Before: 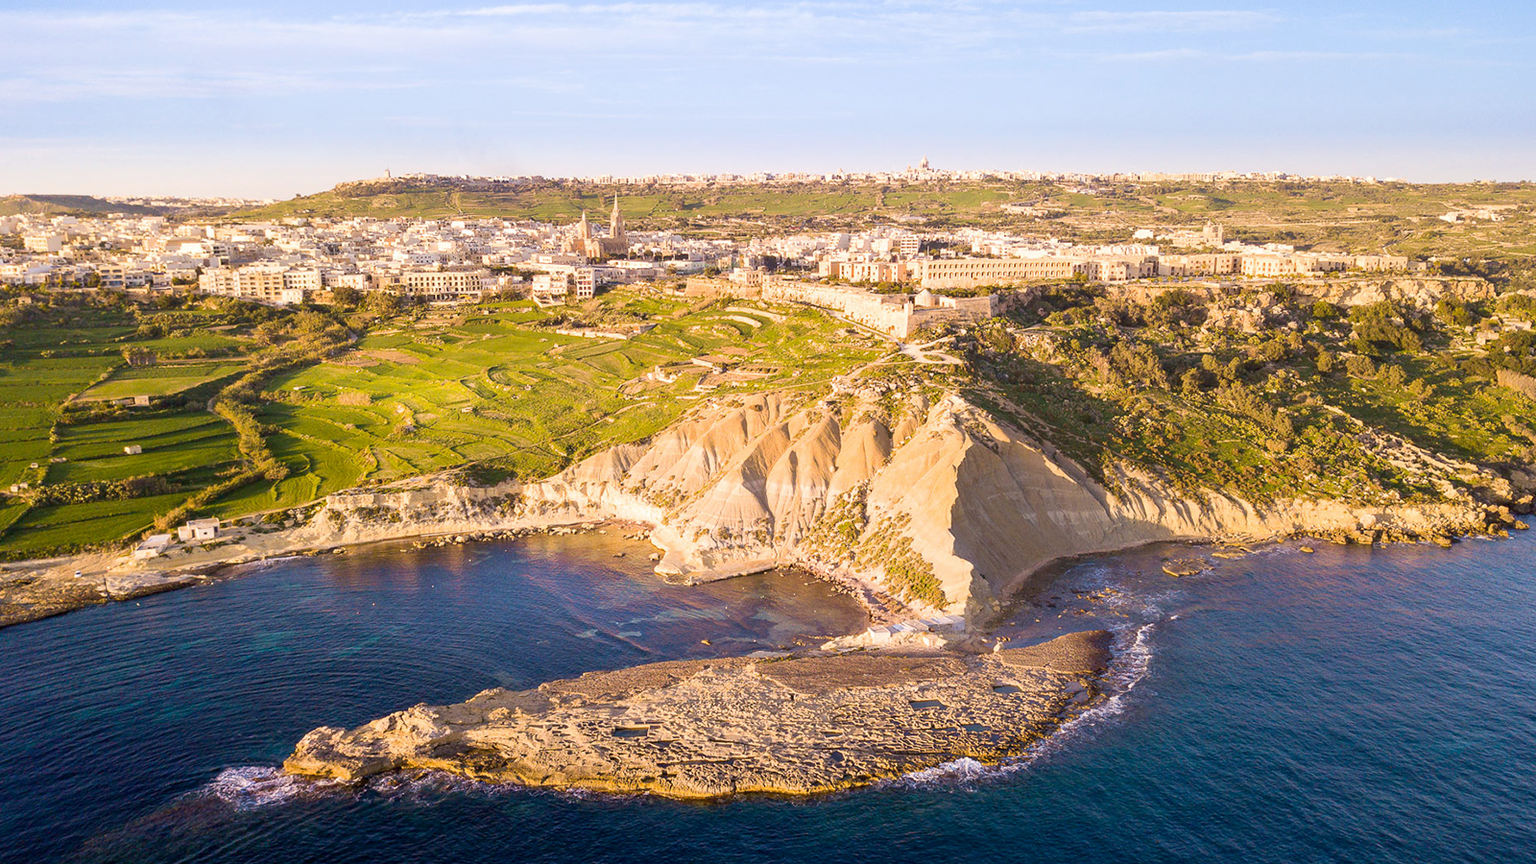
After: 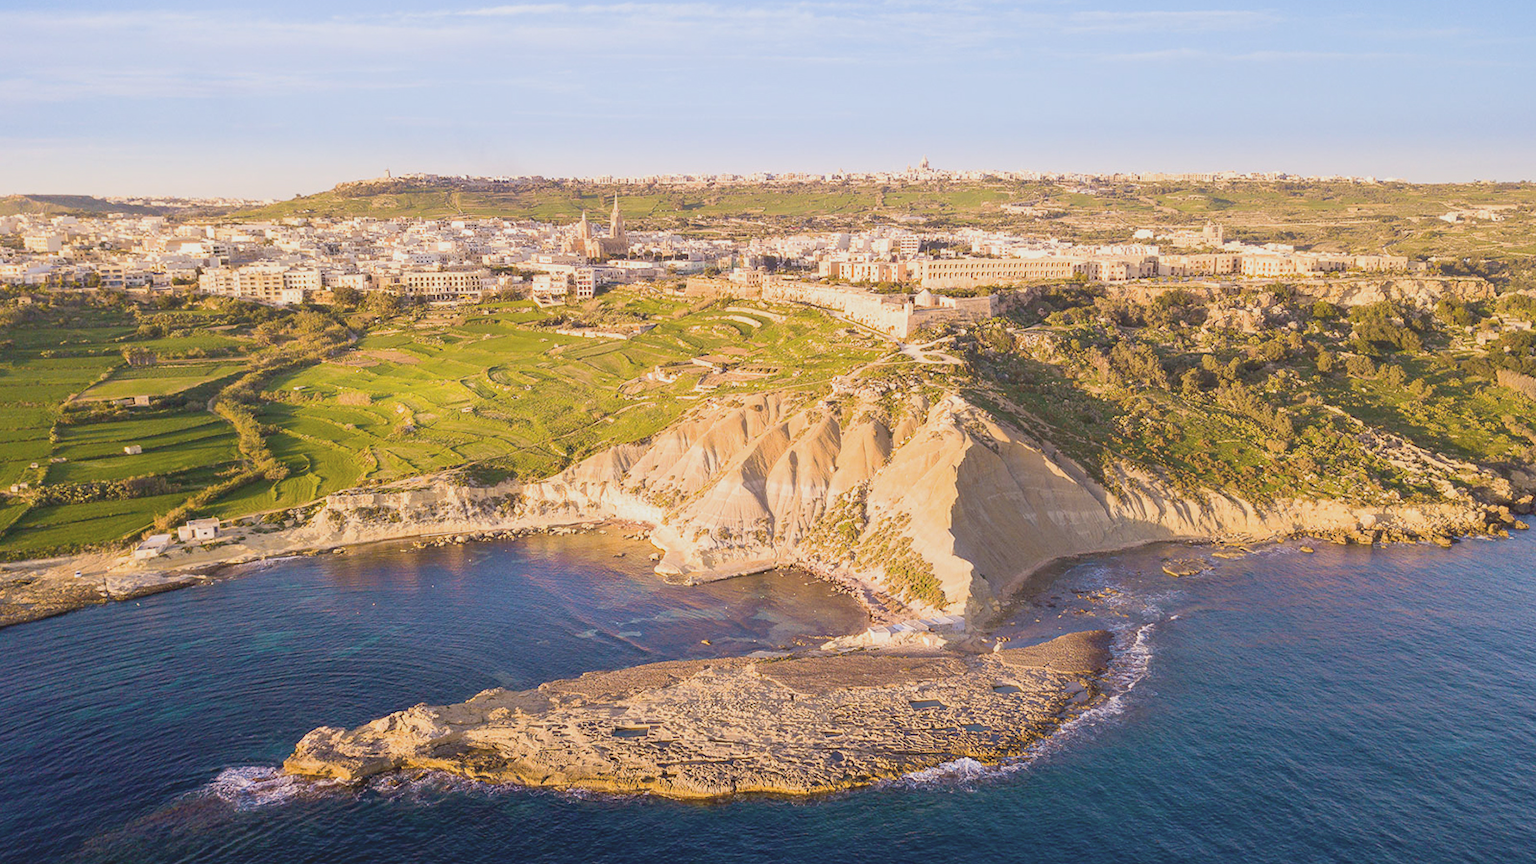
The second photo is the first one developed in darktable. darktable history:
contrast brightness saturation: contrast -0.169, brightness 0.048, saturation -0.121
